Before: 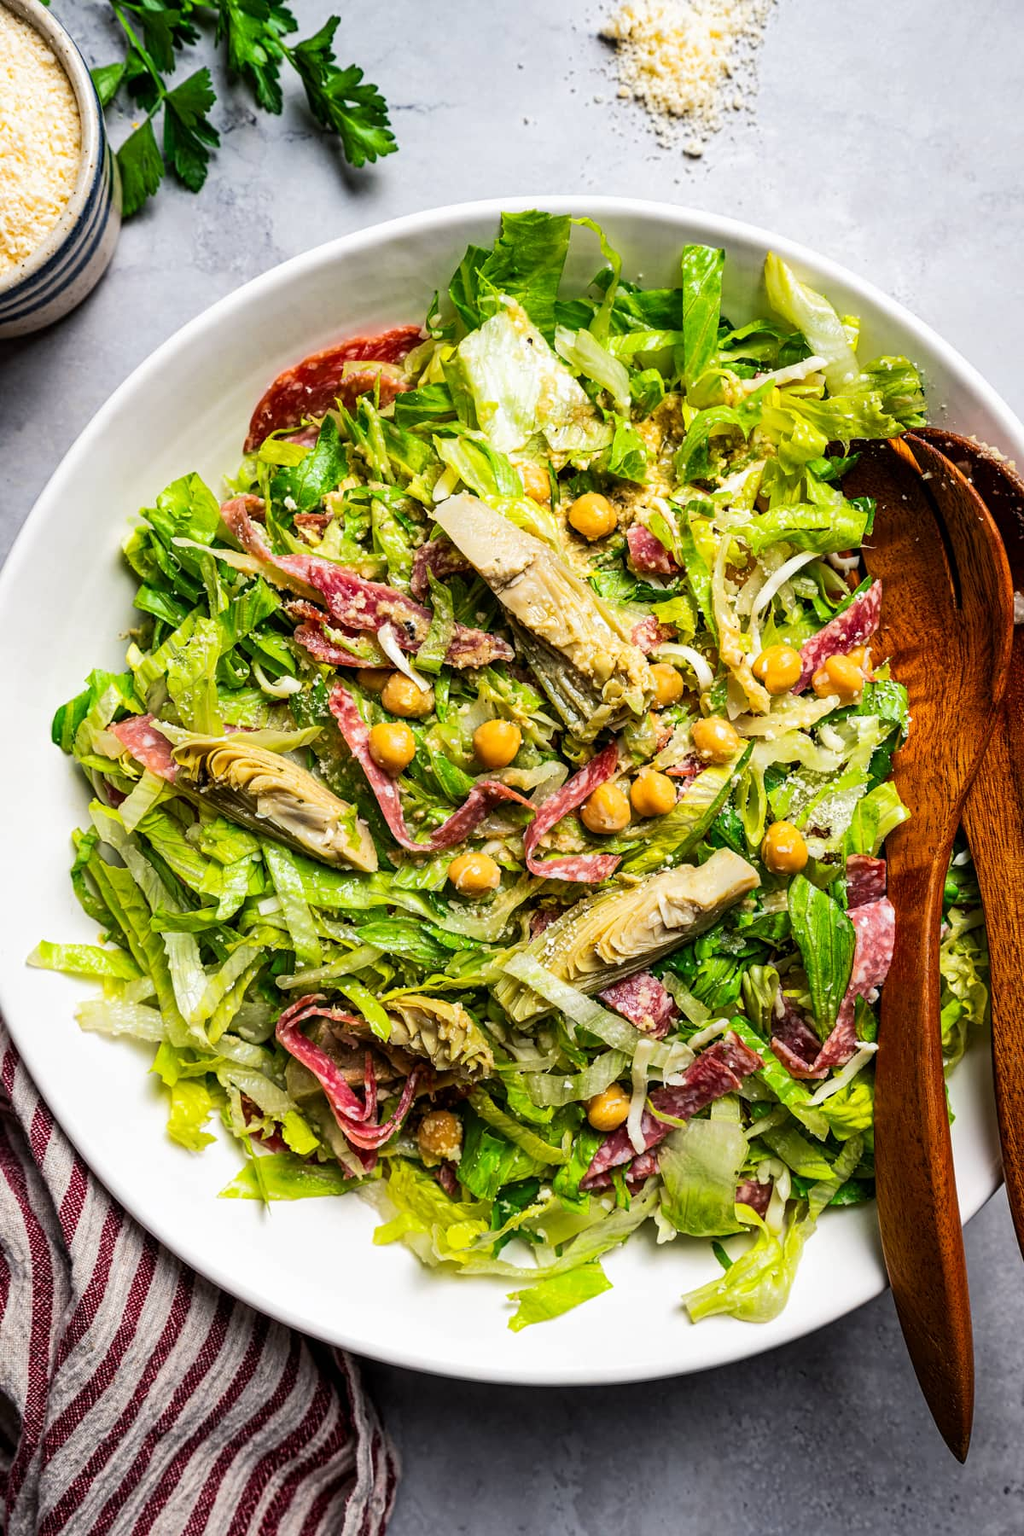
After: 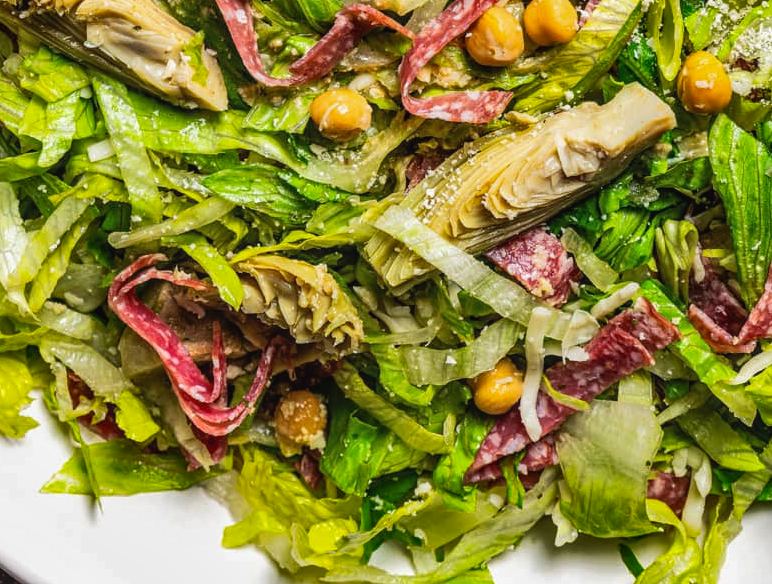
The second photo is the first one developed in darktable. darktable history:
crop: left 17.993%, top 50.619%, right 17.633%, bottom 16.896%
shadows and highlights: white point adjustment 0.105, highlights -70.89, soften with gaussian
local contrast: detail 109%
